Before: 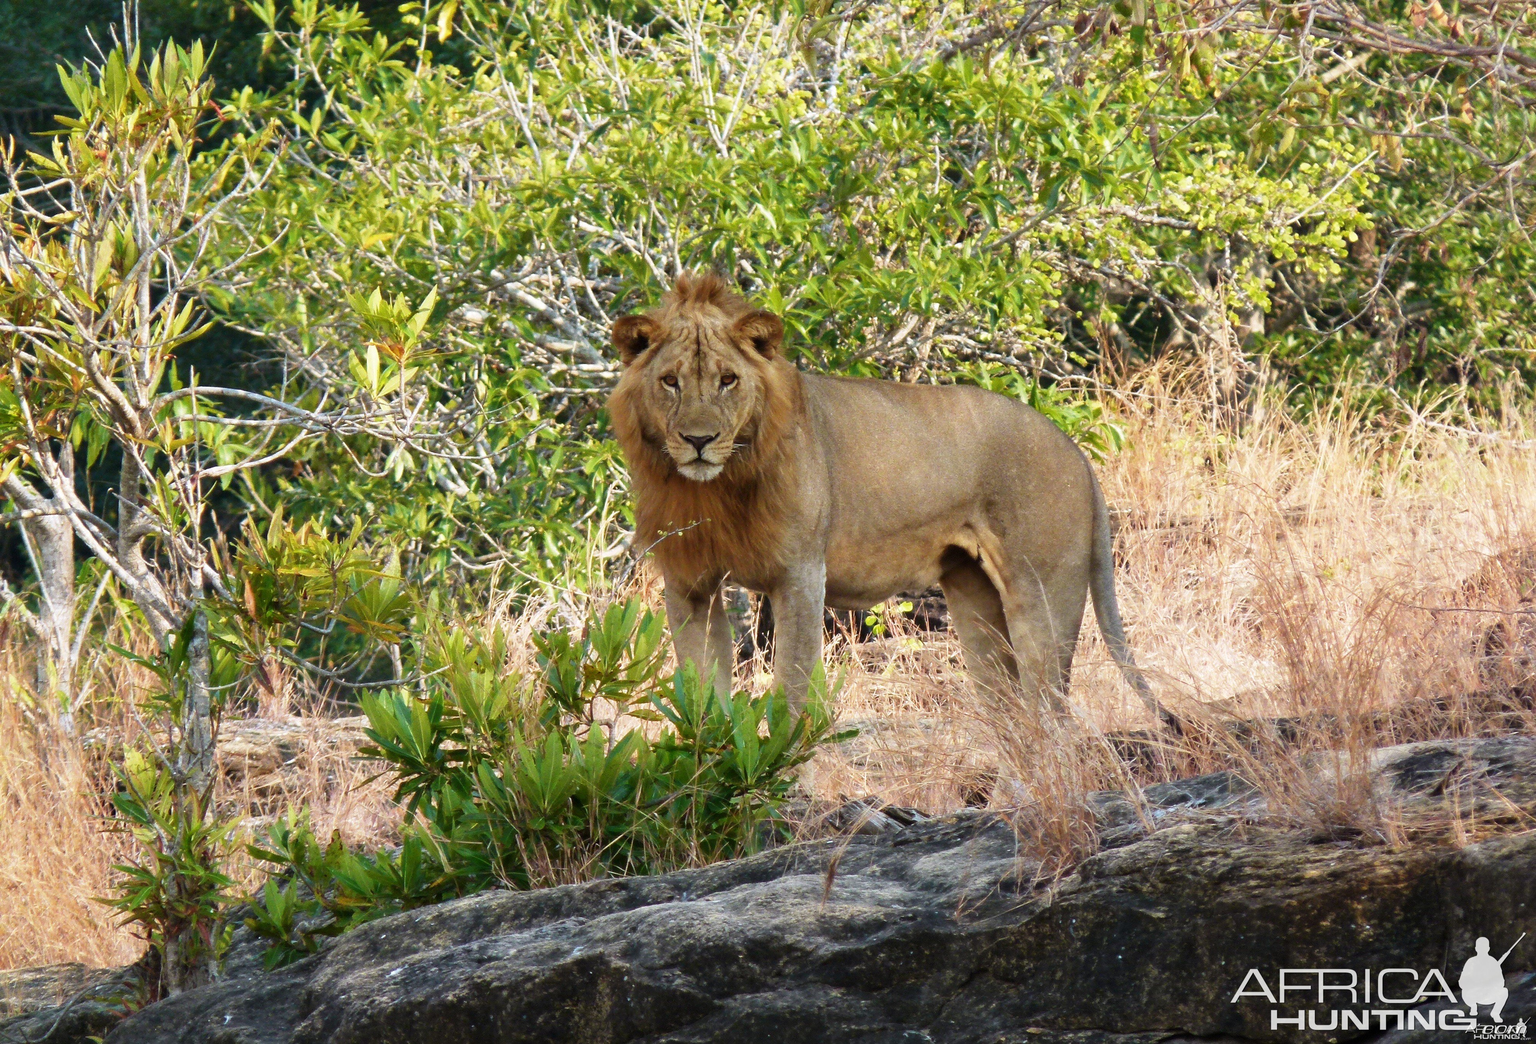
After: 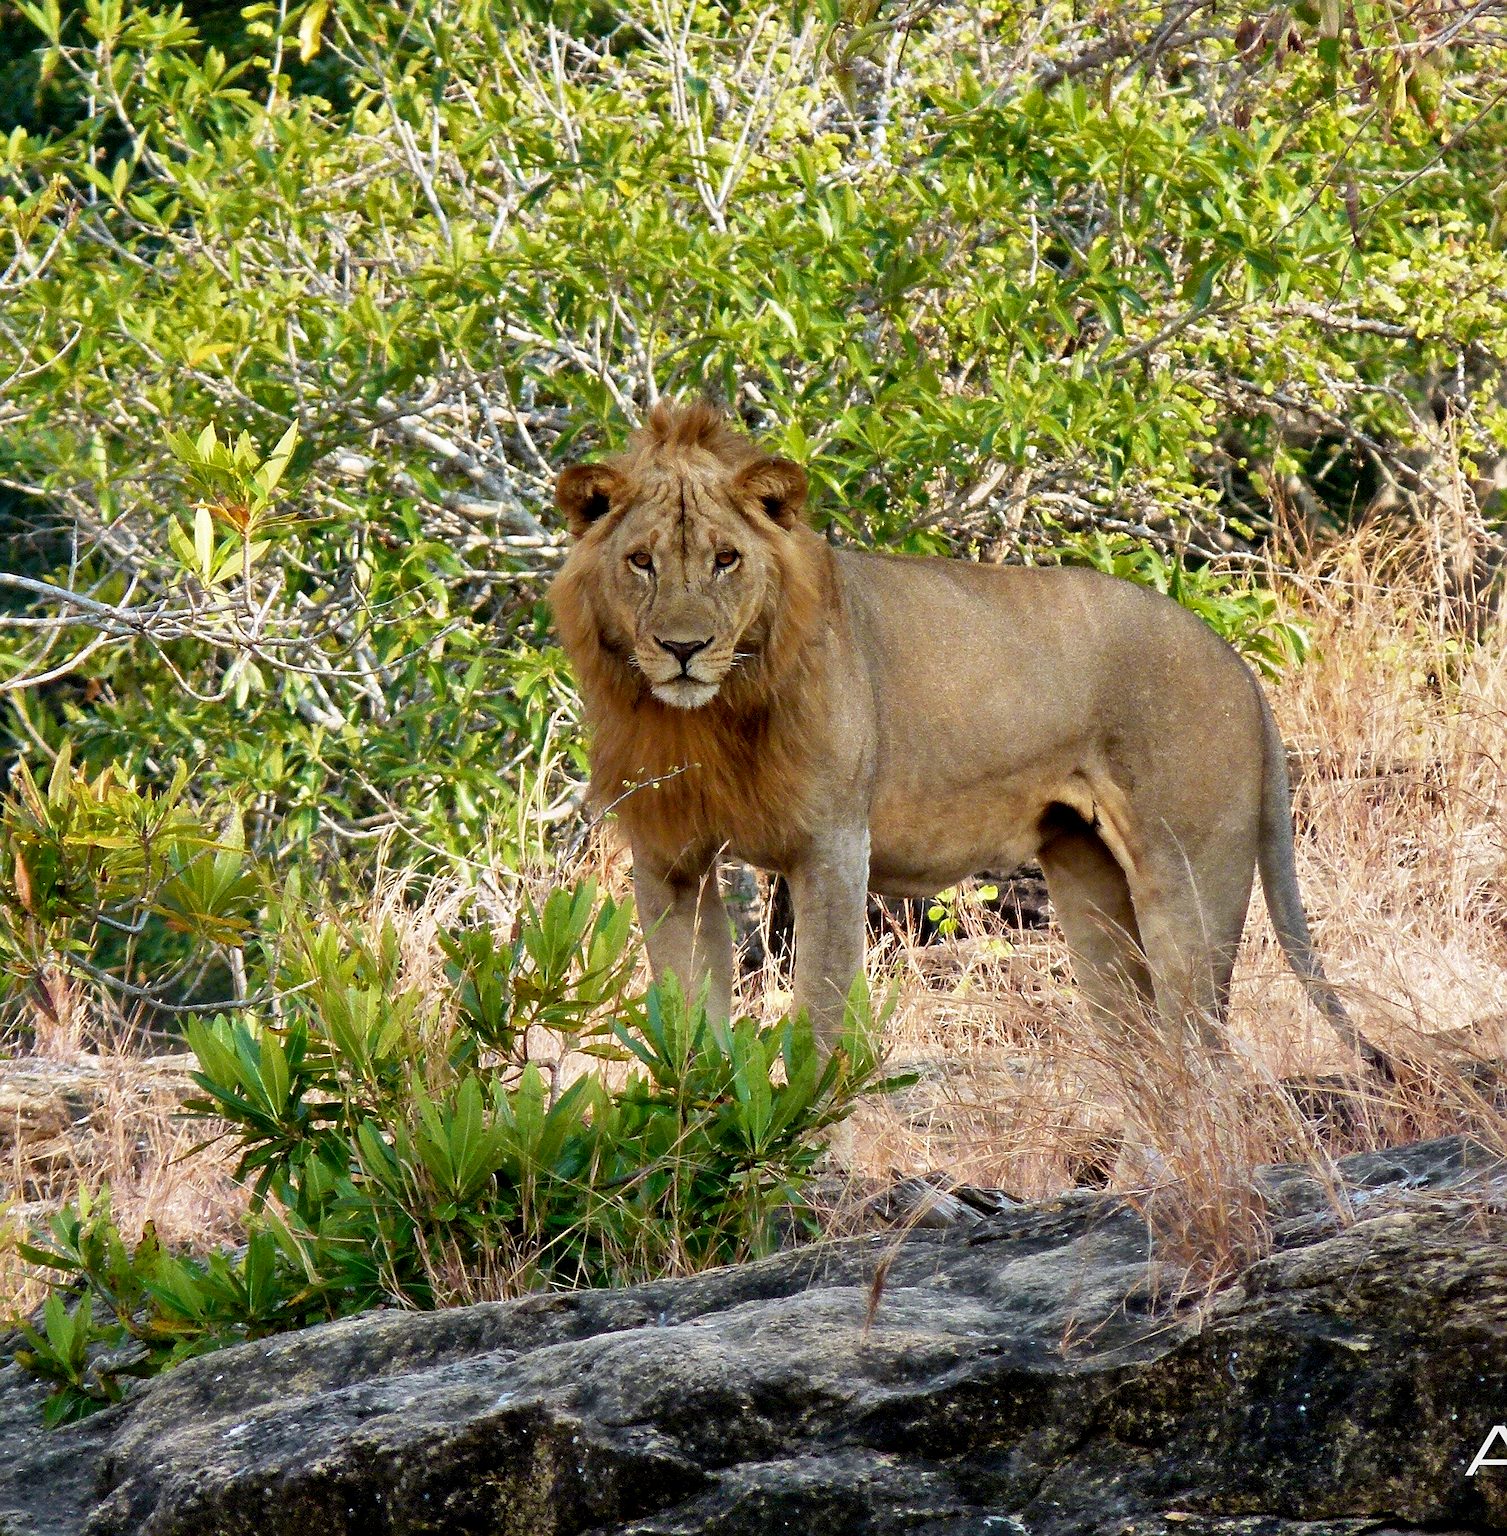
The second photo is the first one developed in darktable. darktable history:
crop and rotate: left 15.292%, right 17.962%
shadows and highlights: low approximation 0.01, soften with gaussian
sharpen: on, module defaults
exposure: black level correction 0.009, exposure 0.016 EV, compensate highlight preservation false
